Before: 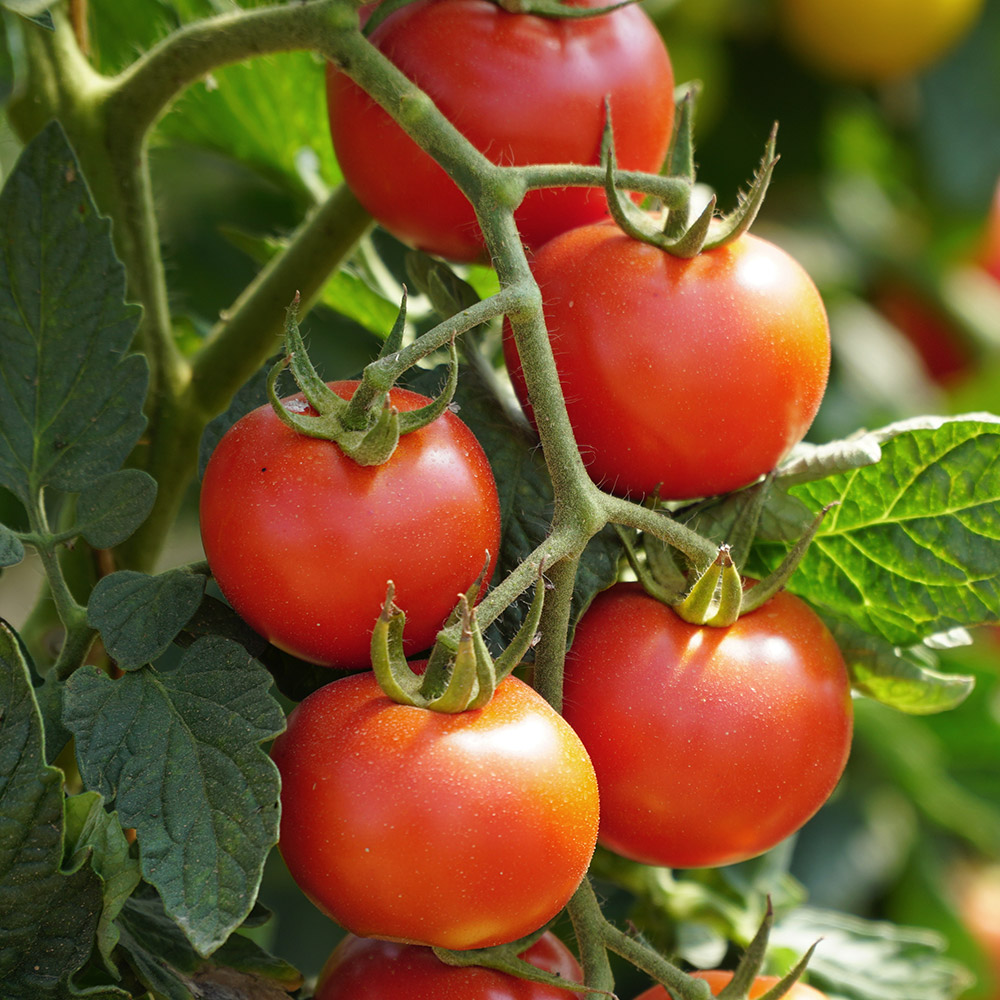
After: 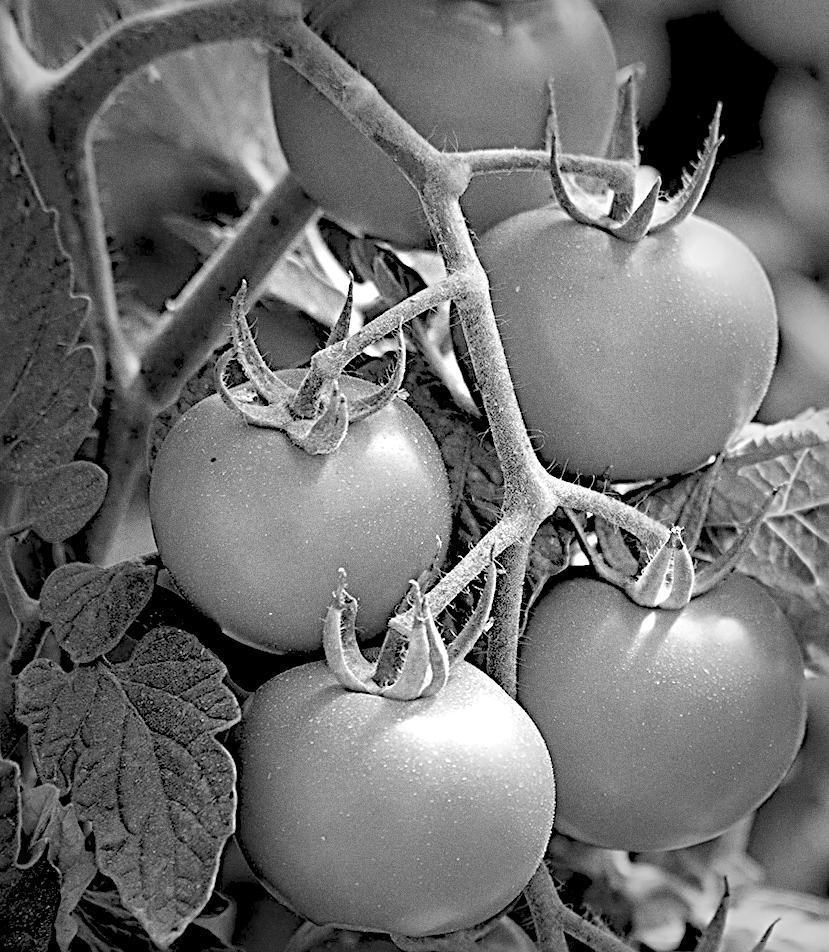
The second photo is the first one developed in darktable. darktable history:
local contrast: mode bilateral grid, contrast 20, coarseness 50, detail 120%, midtone range 0.2
rgb levels: levels [[0.027, 0.429, 0.996], [0, 0.5, 1], [0, 0.5, 1]]
sharpen: radius 3.69, amount 0.928
crop and rotate: angle 1°, left 4.281%, top 0.642%, right 11.383%, bottom 2.486%
grain: coarseness 0.09 ISO, strength 40%
exposure: black level correction 0, exposure 0.5 EV, compensate exposure bias true, compensate highlight preservation false
monochrome: on, module defaults
vignetting: fall-off start 48.41%, automatic ratio true, width/height ratio 1.29, unbound false
